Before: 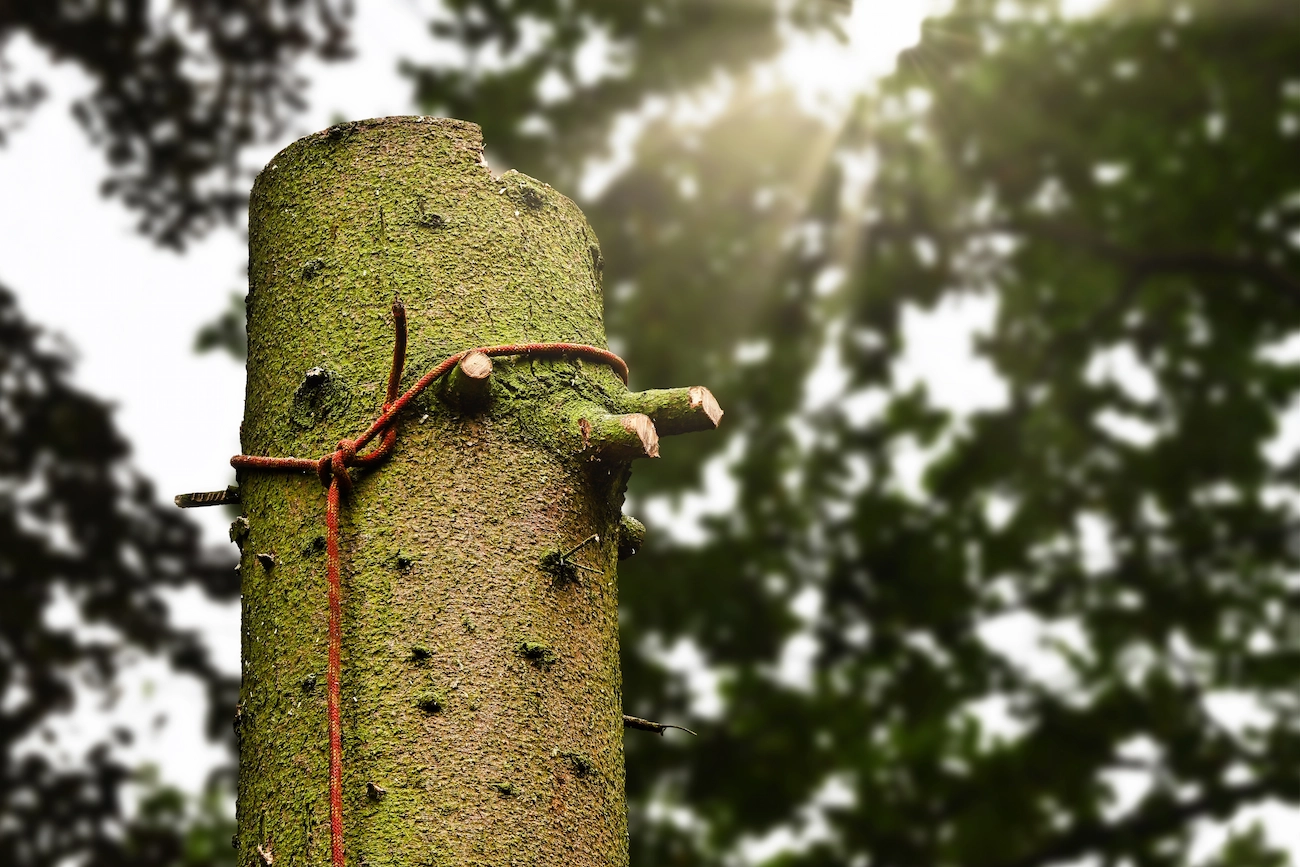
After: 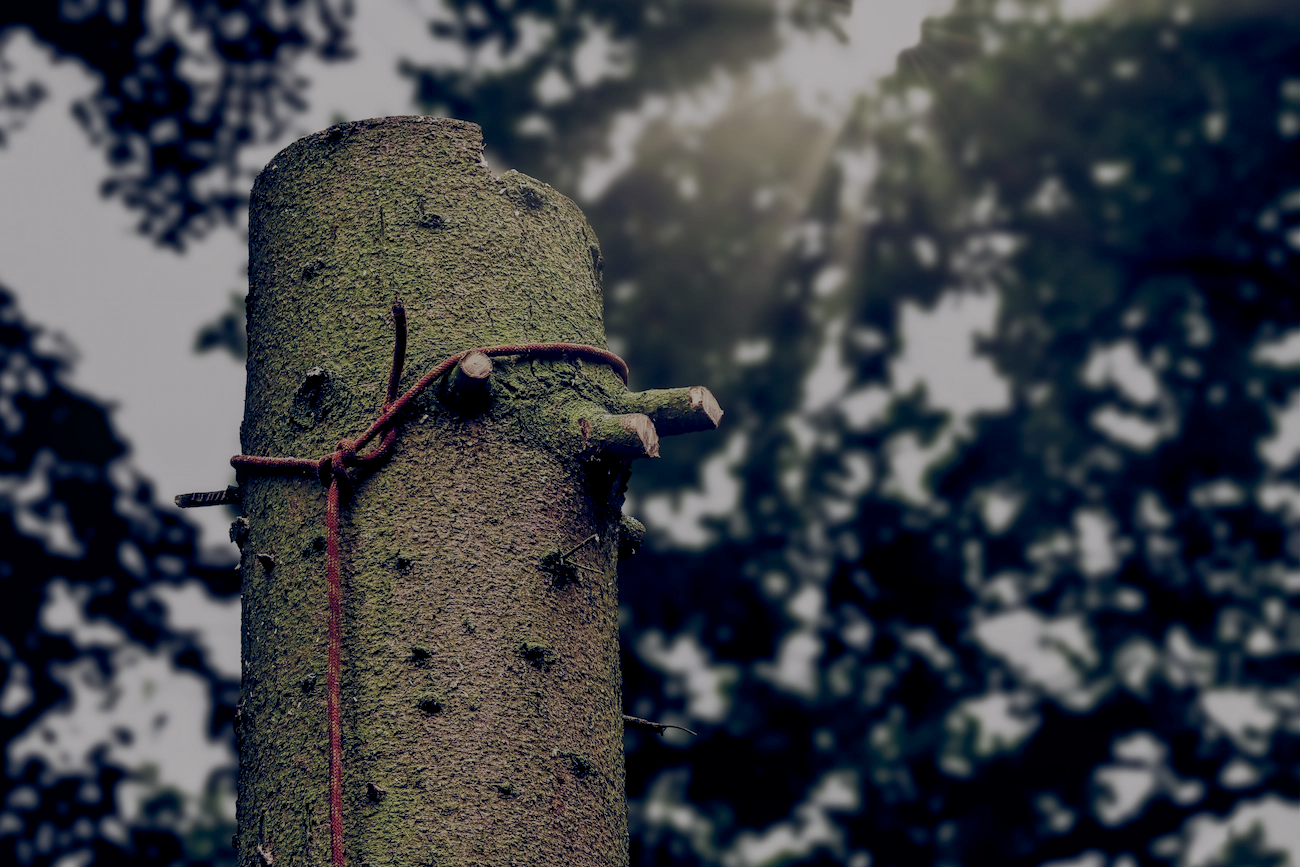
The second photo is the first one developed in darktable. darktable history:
color correction: highlights a* 2.75, highlights b* 5.02, shadows a* -1.9, shadows b* -4.81, saturation 0.774
exposure: exposure -1.405 EV, compensate highlight preservation false
color balance rgb: global offset › luminance -0.299%, global offset › chroma 0.306%, global offset › hue 260.61°, perceptual saturation grading › global saturation 0.536%, perceptual saturation grading › highlights -19.795%, perceptual saturation grading › shadows 20.571%, global vibrance 9.369%
local contrast: on, module defaults
